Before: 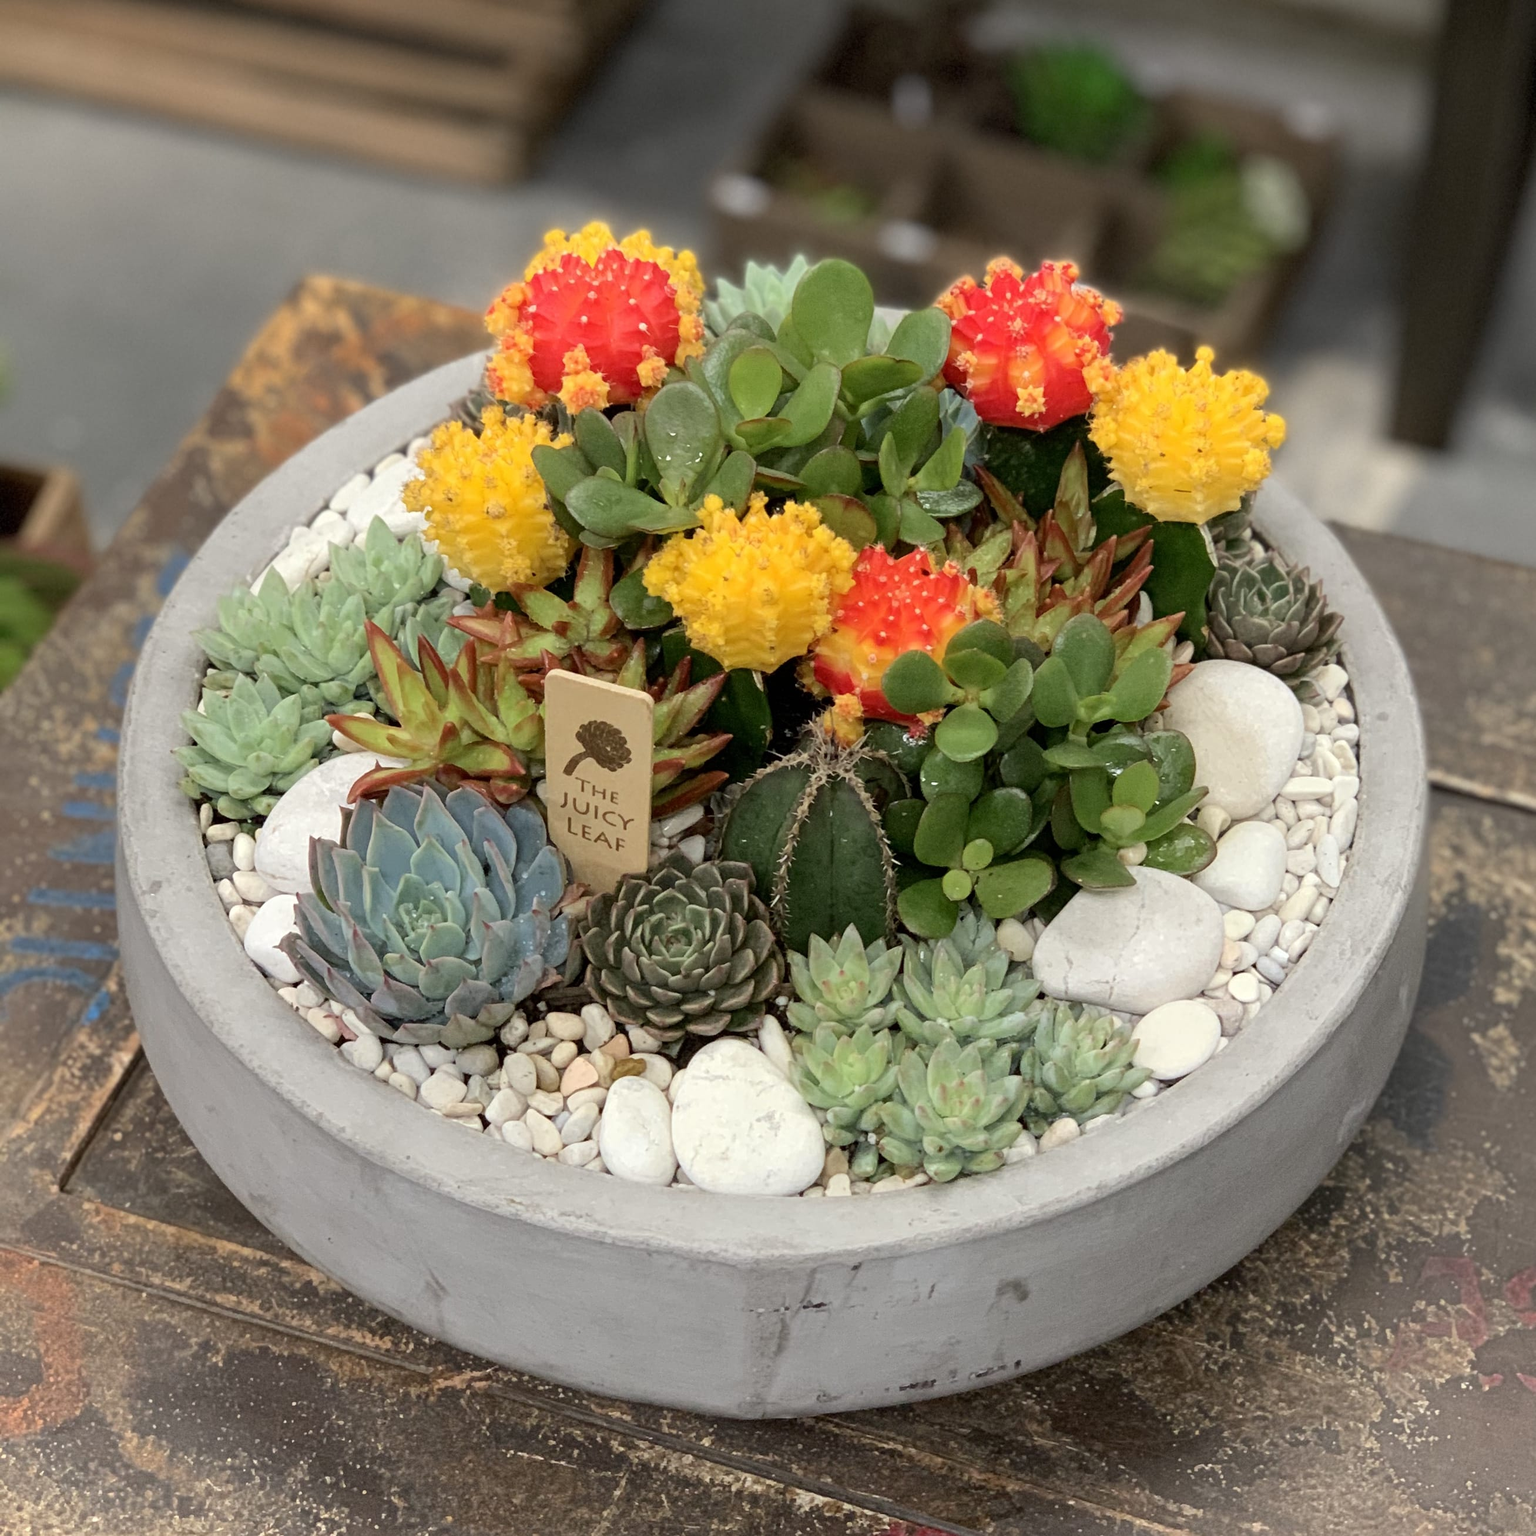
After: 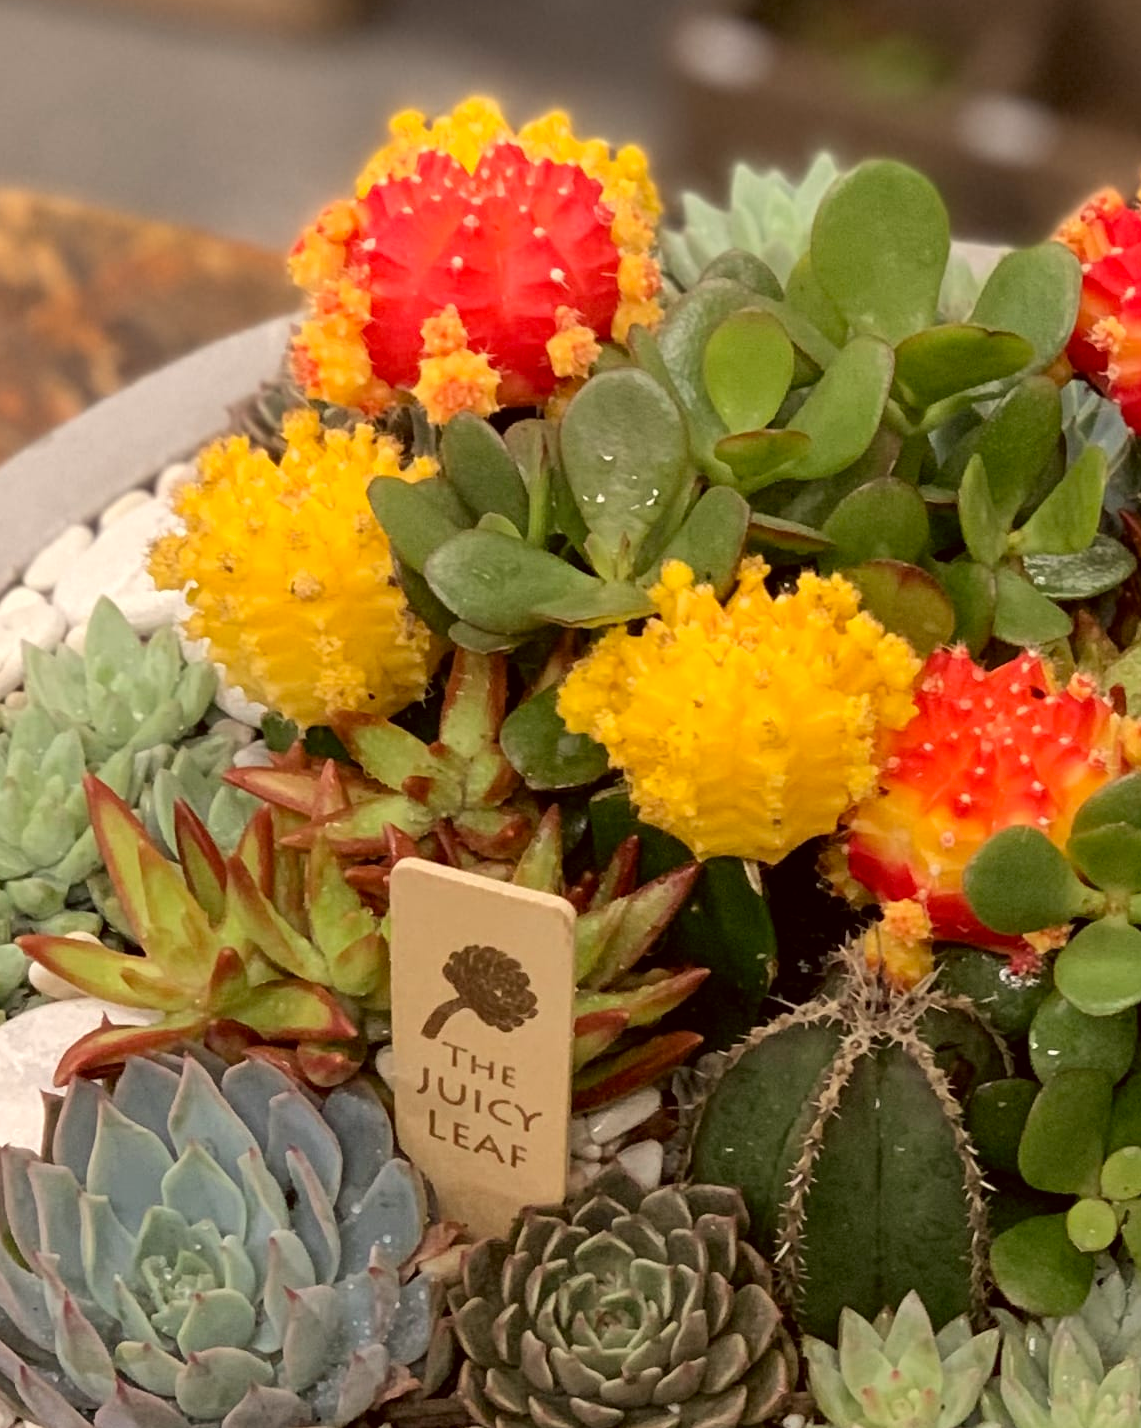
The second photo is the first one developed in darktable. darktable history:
tone equalizer: edges refinement/feathering 500, mask exposure compensation -1.57 EV, preserve details no
crop: left 20.579%, top 10.758%, right 35.767%, bottom 34.604%
color correction: highlights a* 6.43, highlights b* 8.44, shadows a* 5.68, shadows b* 7.5, saturation 0.896
